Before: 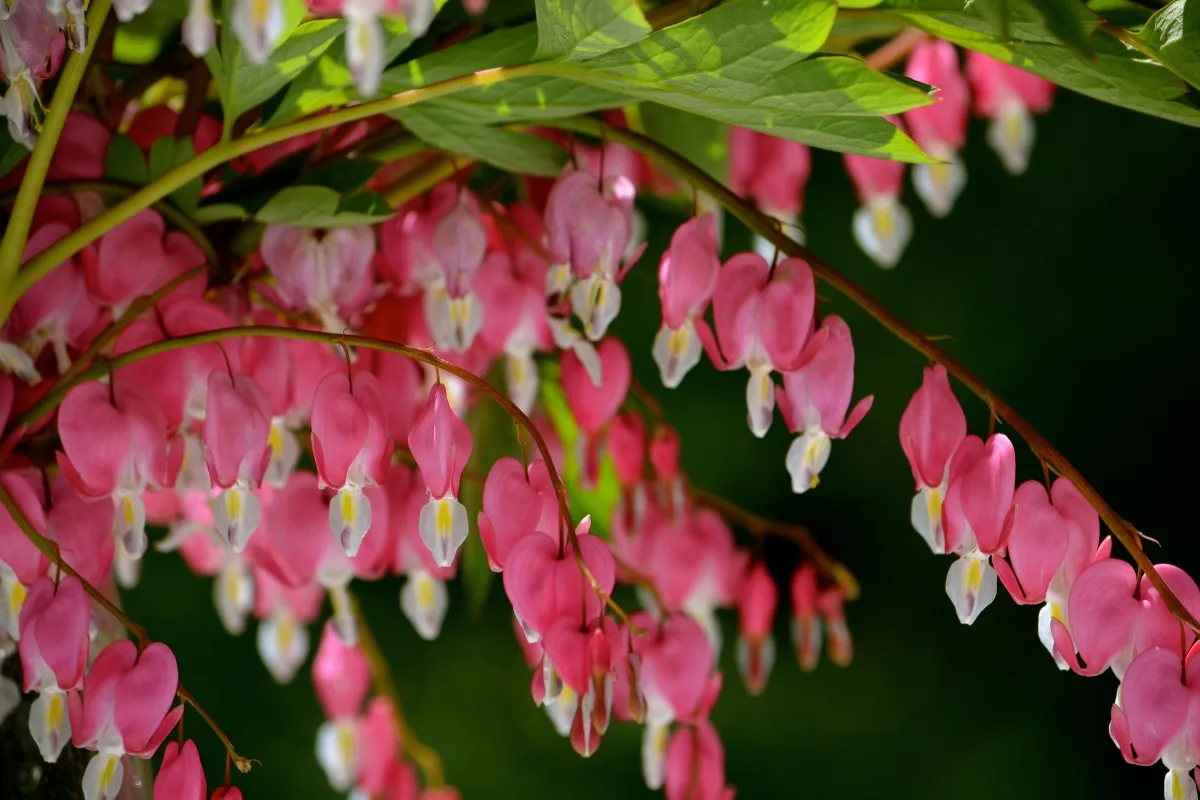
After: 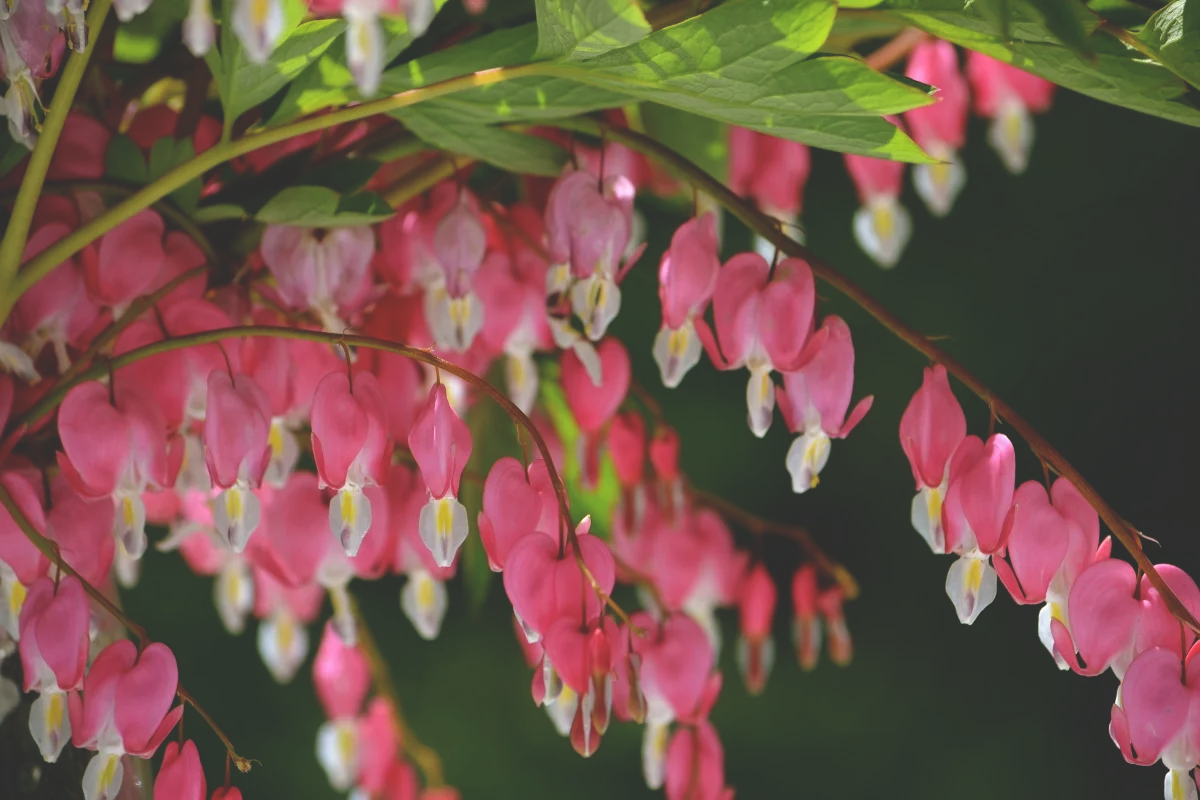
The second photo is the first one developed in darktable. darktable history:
exposure: black level correction -0.027, compensate highlight preservation false
